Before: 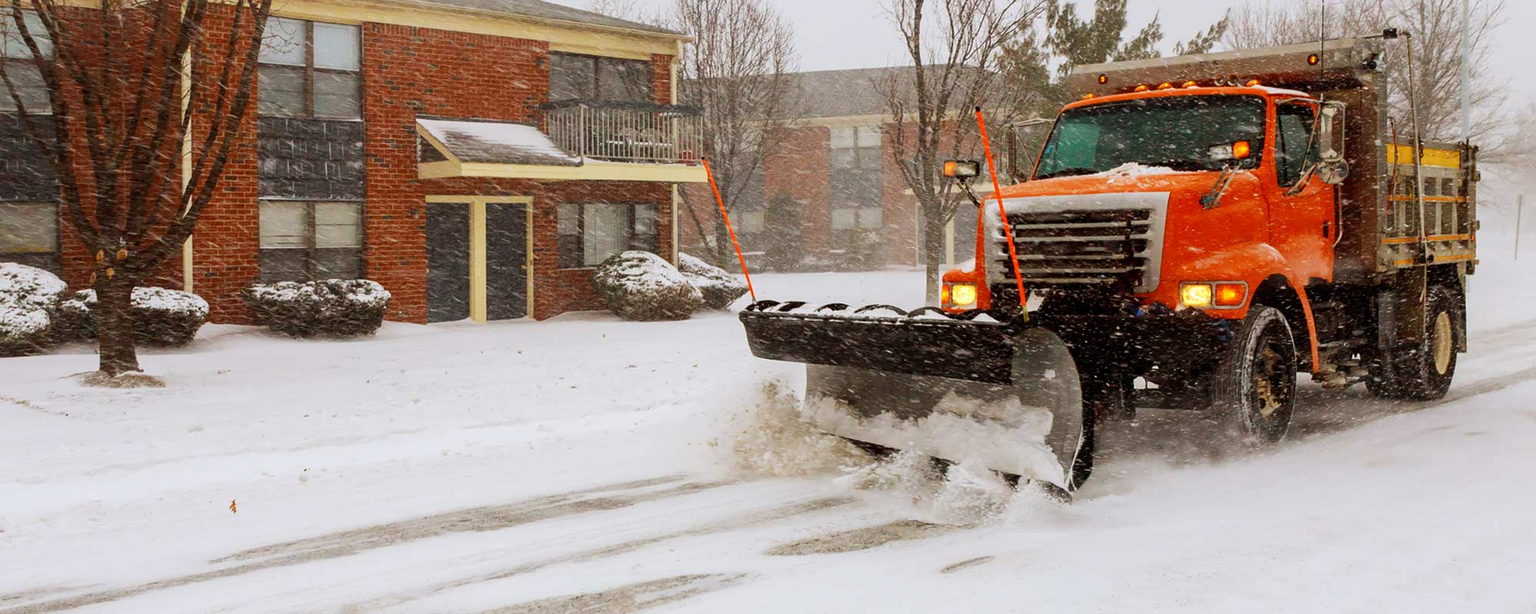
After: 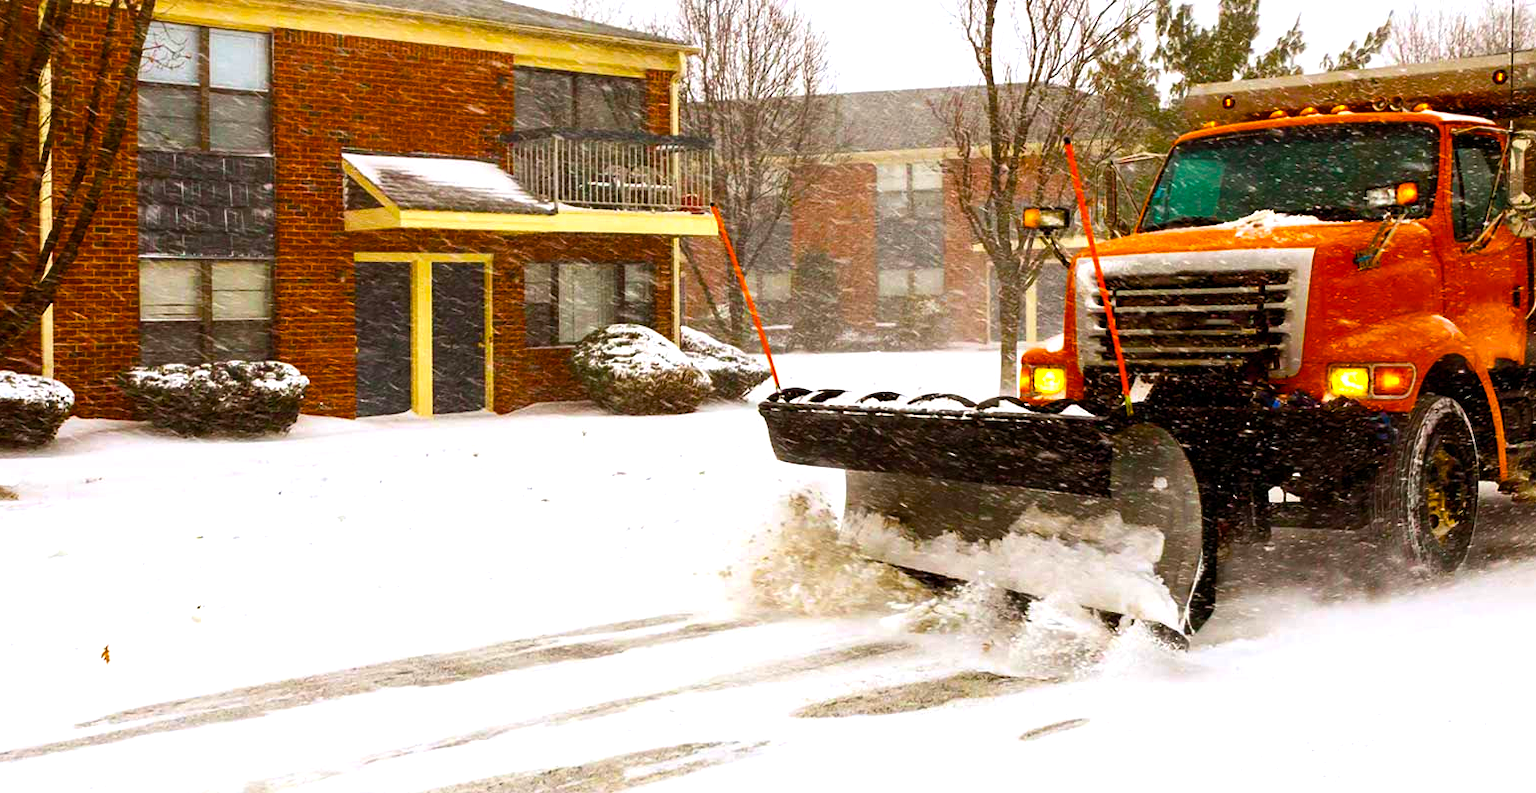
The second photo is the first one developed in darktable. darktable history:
color balance: on, module defaults
color balance rgb: linear chroma grading › global chroma 9%, perceptual saturation grading › global saturation 36%, perceptual saturation grading › shadows 35%, perceptual brilliance grading › global brilliance 21.21%, perceptual brilliance grading › shadows -35%, global vibrance 21.21%
crop: left 9.88%, right 12.664%
